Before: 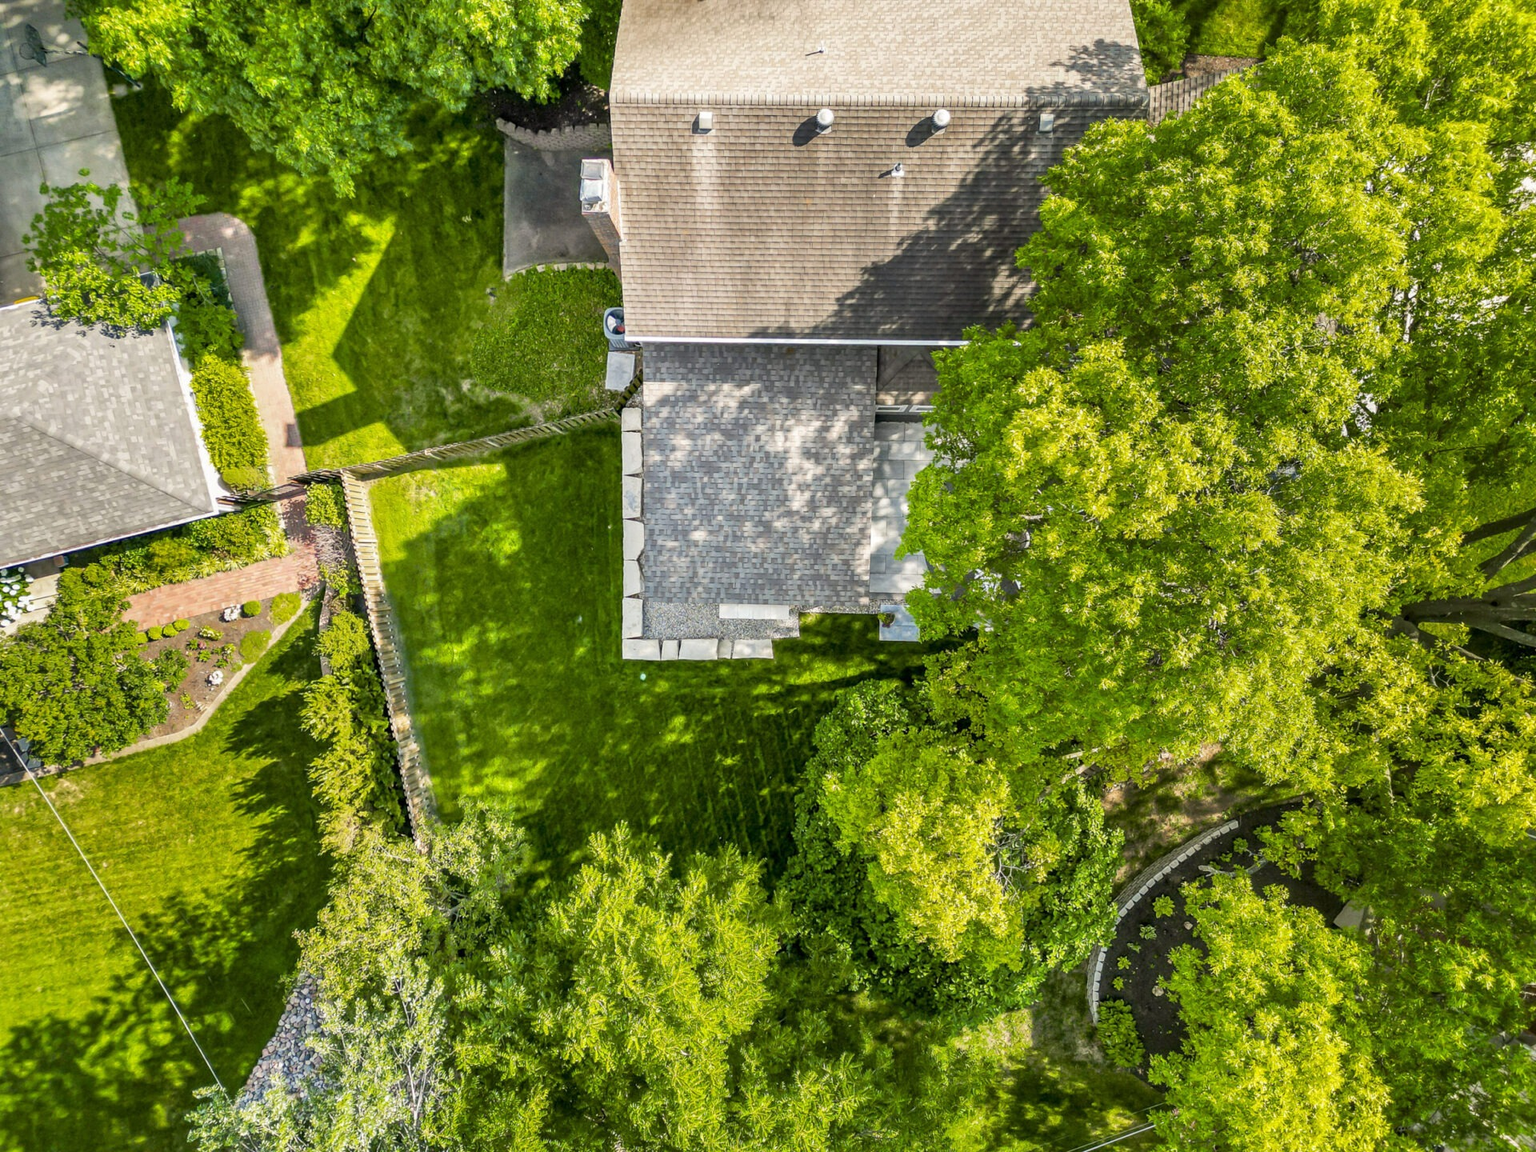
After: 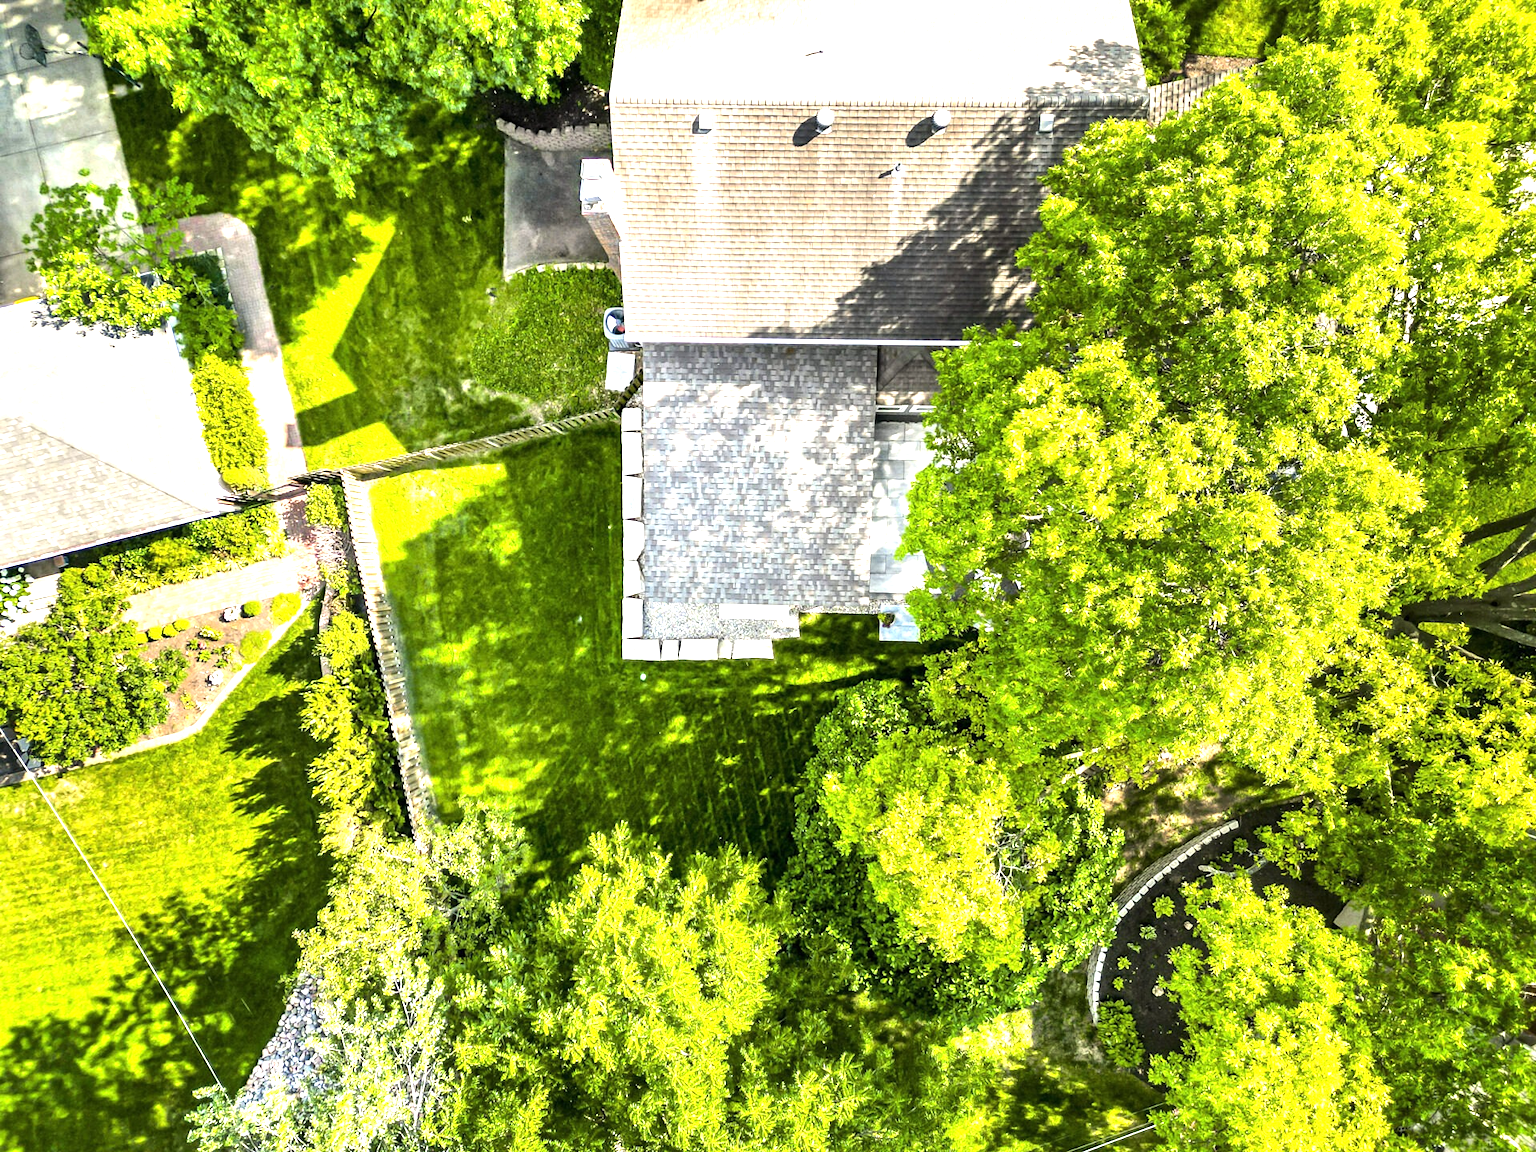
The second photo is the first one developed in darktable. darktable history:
exposure: black level correction 0, exposure 0.7 EV, compensate exposure bias true, compensate highlight preservation false
tone equalizer: -8 EV -0.75 EV, -7 EV -0.7 EV, -6 EV -0.6 EV, -5 EV -0.4 EV, -3 EV 0.4 EV, -2 EV 0.6 EV, -1 EV 0.7 EV, +0 EV 0.75 EV, edges refinement/feathering 500, mask exposure compensation -1.57 EV, preserve details no
